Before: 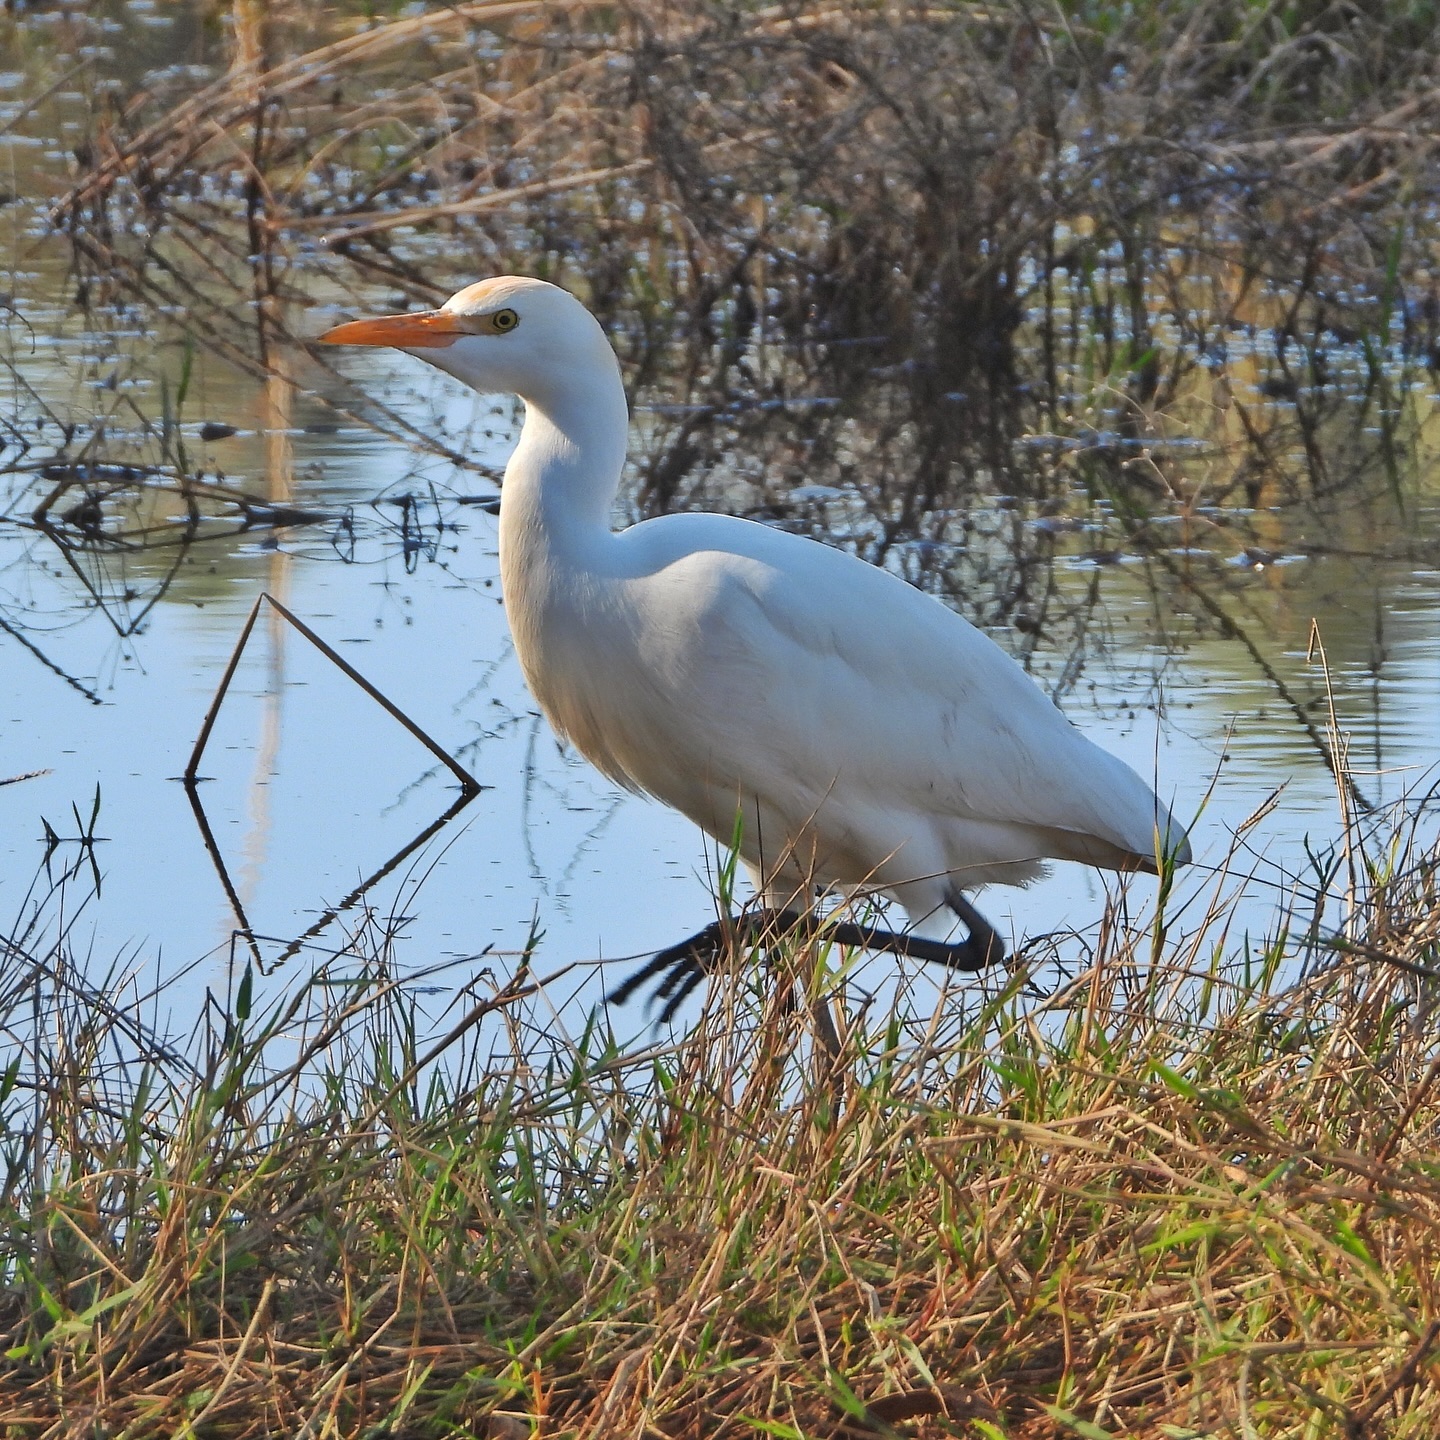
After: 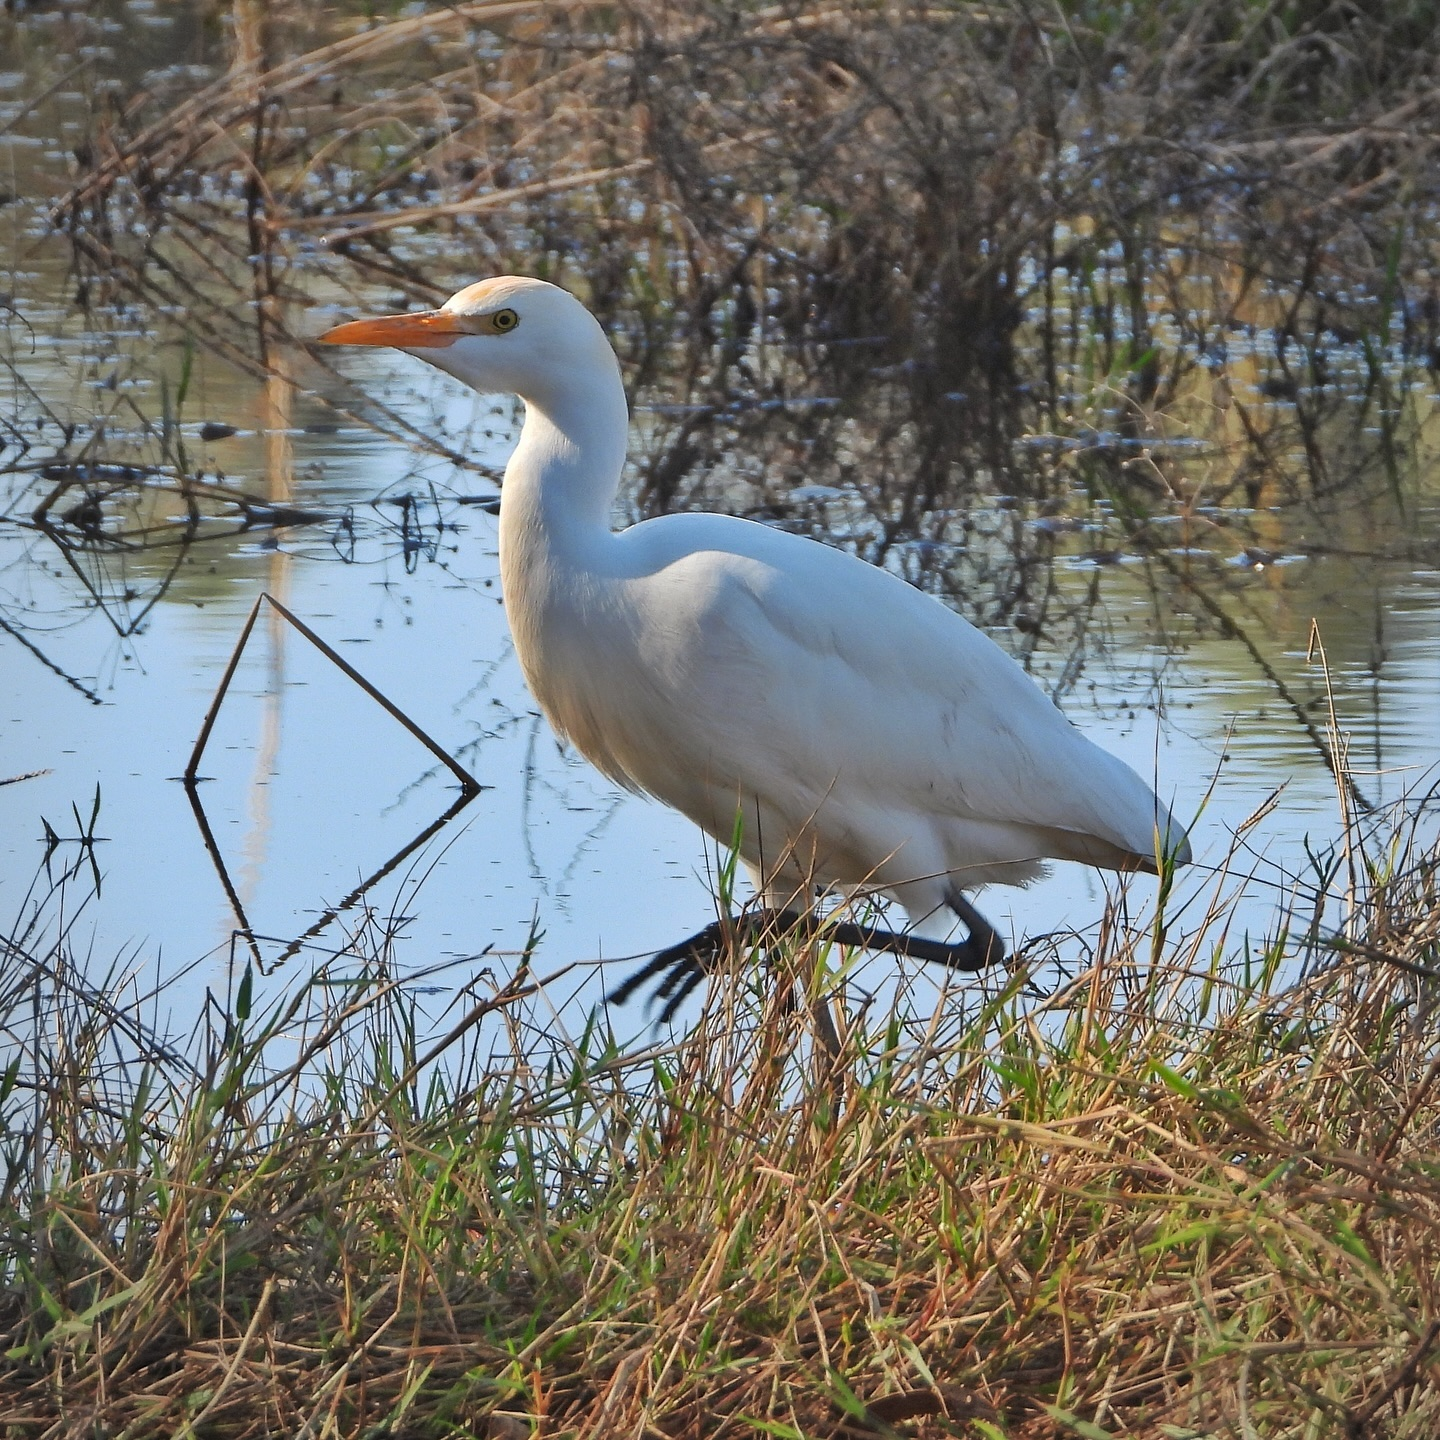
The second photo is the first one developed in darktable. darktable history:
vignetting: fall-off radius 82.4%
